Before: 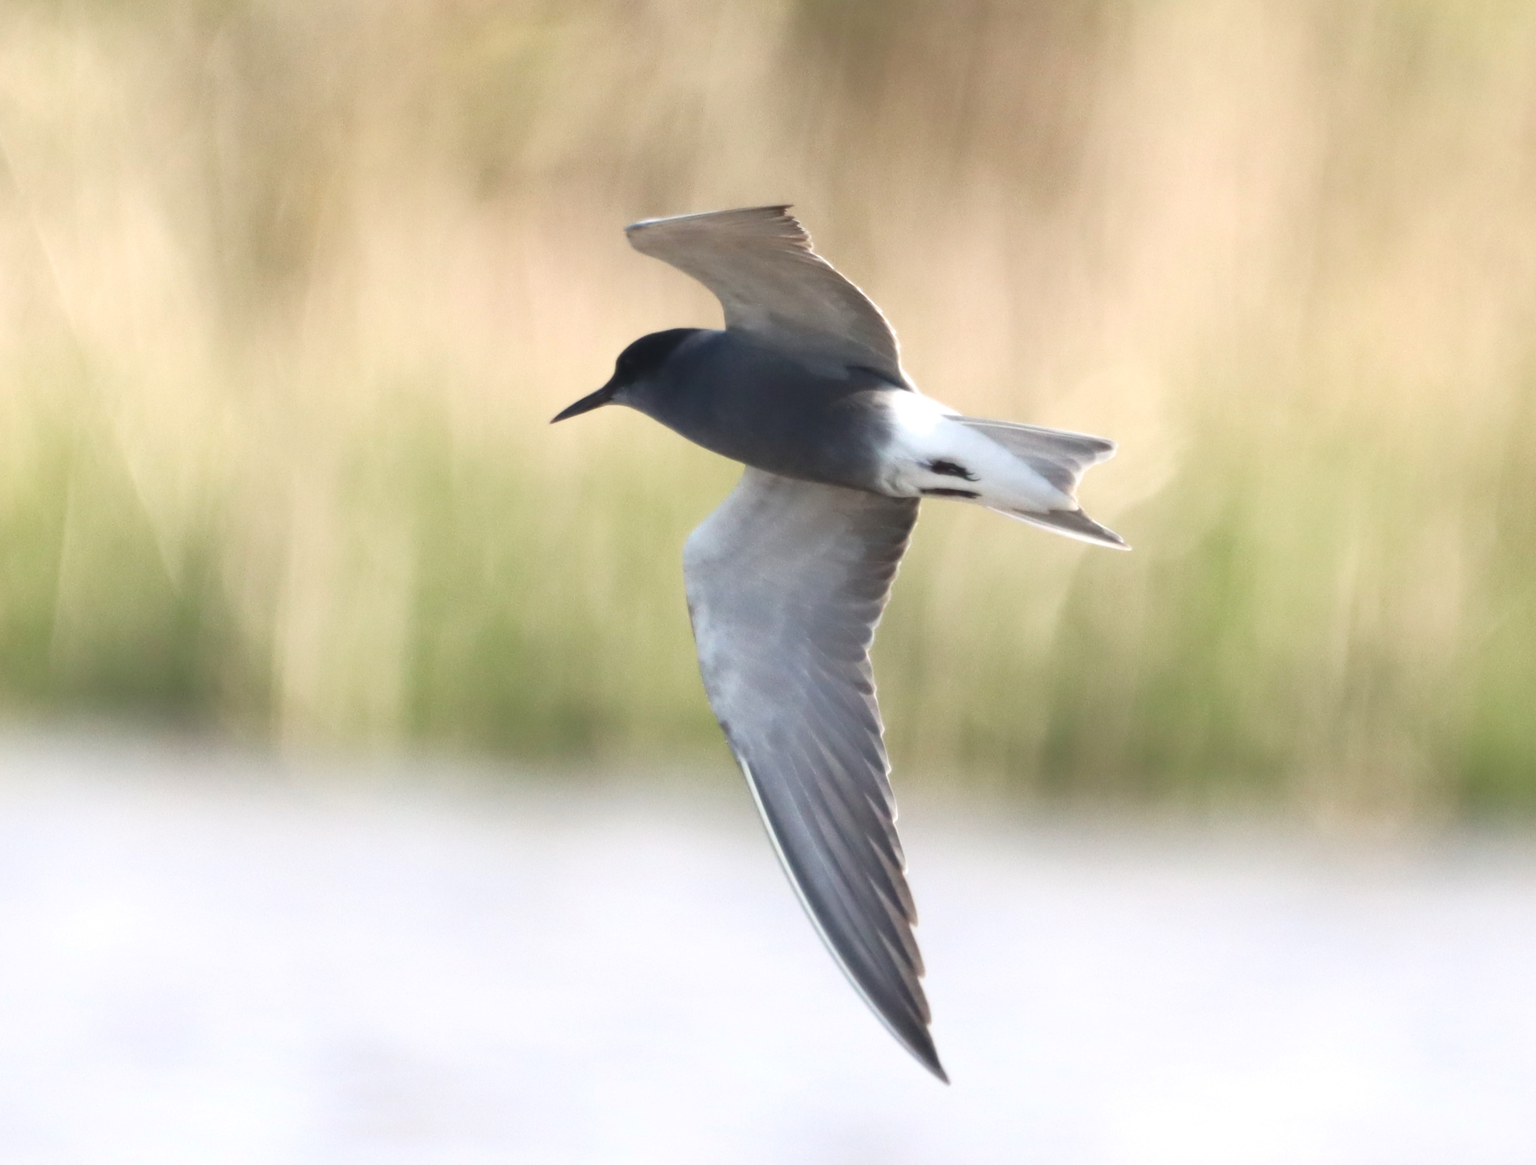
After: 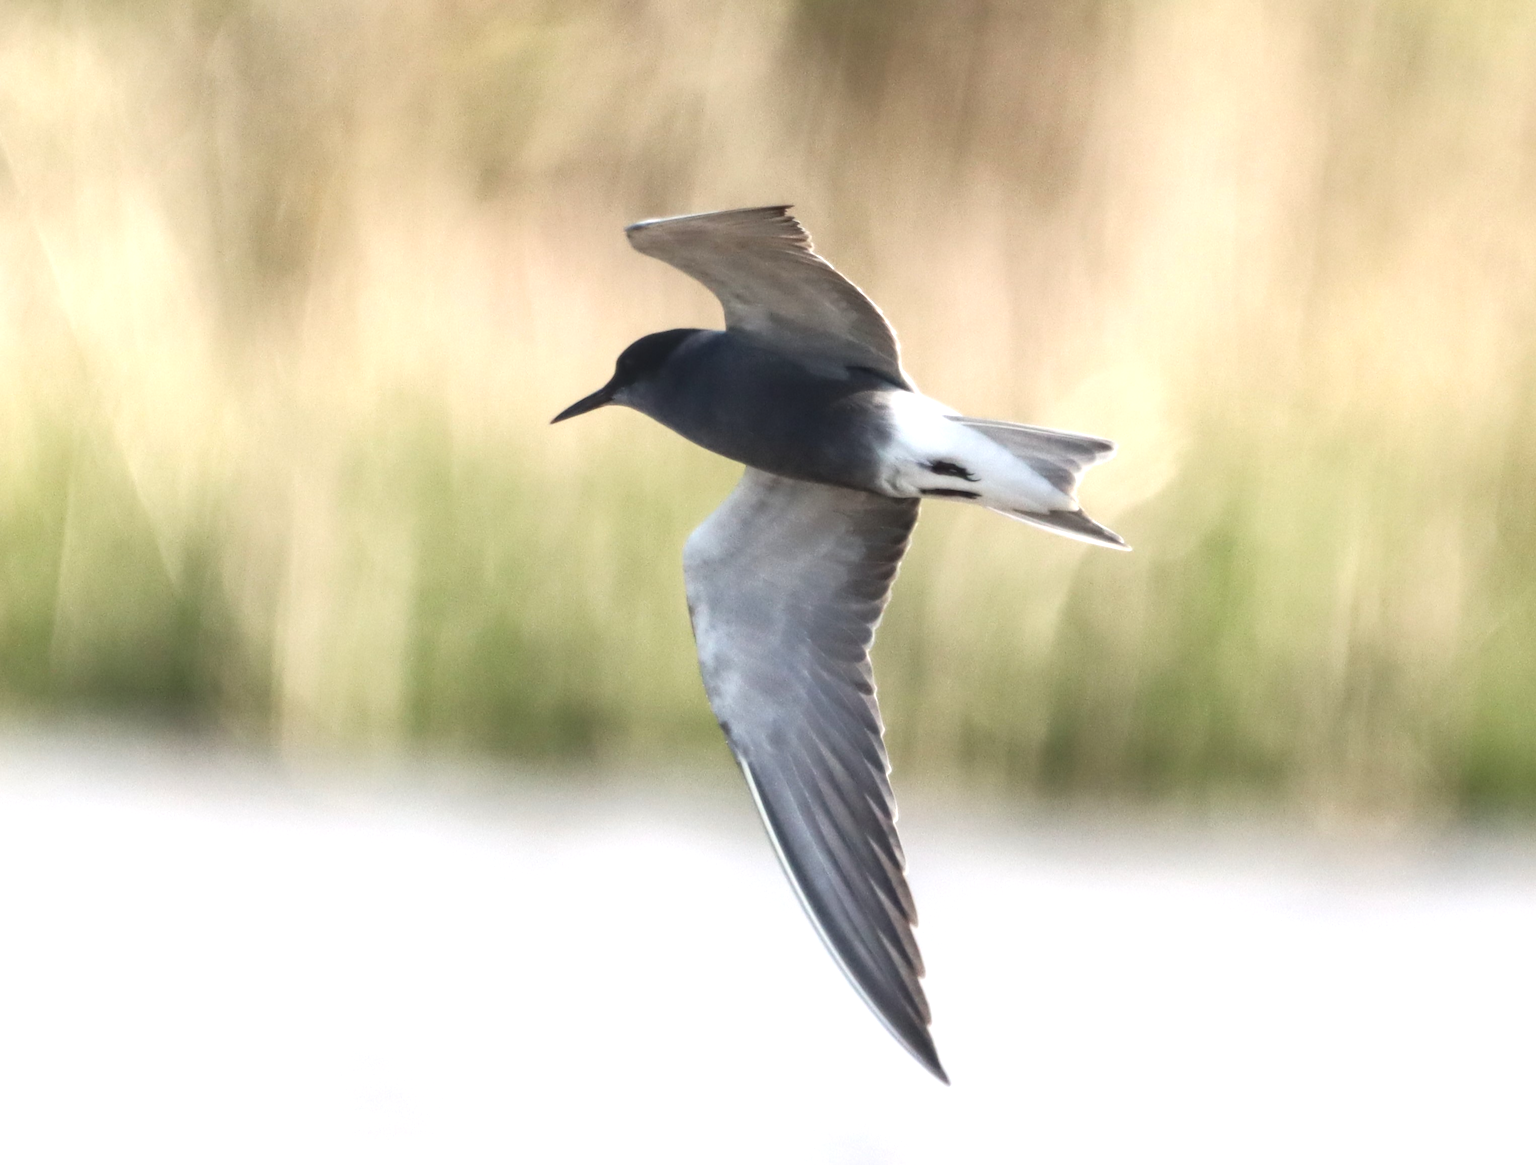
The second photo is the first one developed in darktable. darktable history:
tone equalizer: -8 EV -0.396 EV, -7 EV -0.387 EV, -6 EV -0.336 EV, -5 EV -0.203 EV, -3 EV 0.193 EV, -2 EV 0.345 EV, -1 EV 0.391 EV, +0 EV 0.412 EV, edges refinement/feathering 500, mask exposure compensation -1.57 EV, preserve details no
exposure: exposure -0.179 EV, compensate exposure bias true, compensate highlight preservation false
local contrast: on, module defaults
